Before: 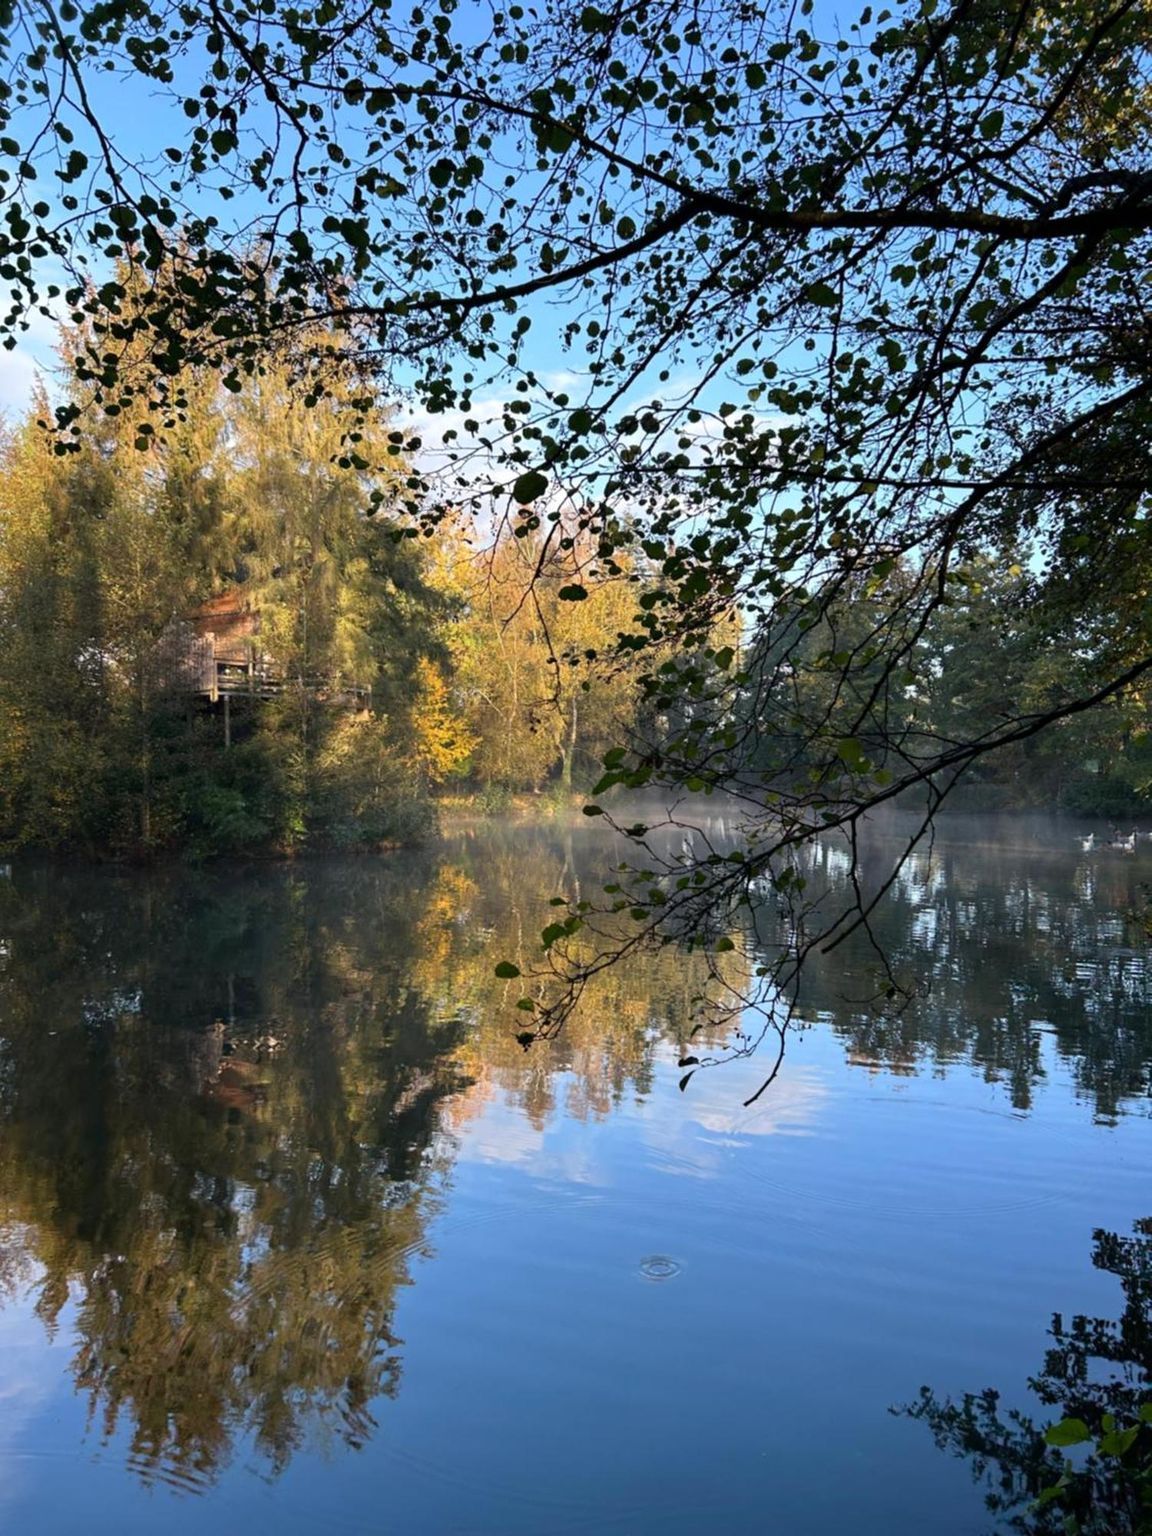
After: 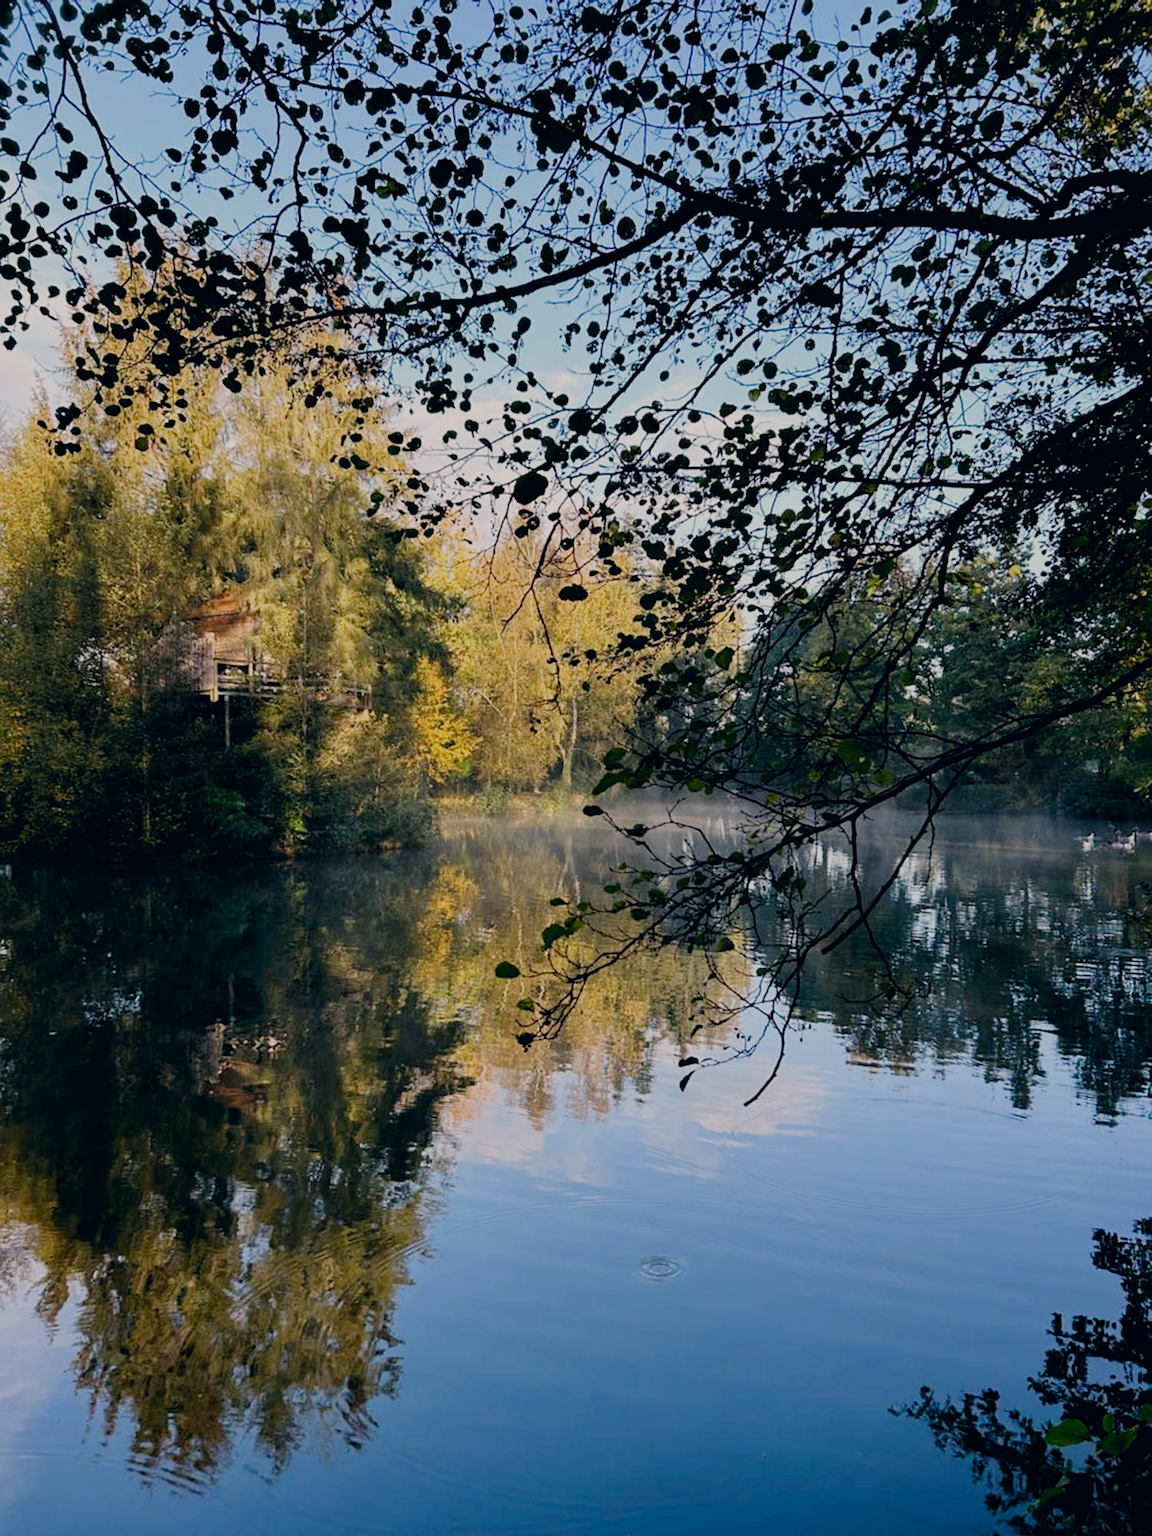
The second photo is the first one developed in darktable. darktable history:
color correction: highlights a* 5.42, highlights b* 5.28, shadows a* -4.74, shadows b* -5.29
sharpen: radius 1.261, amount 0.299, threshold 0.188
filmic rgb: black relative exposure -6.22 EV, white relative exposure 6.96 EV, hardness 2.25, add noise in highlights 0.002, preserve chrominance no, color science v3 (2019), use custom middle-gray values true, contrast in highlights soft
